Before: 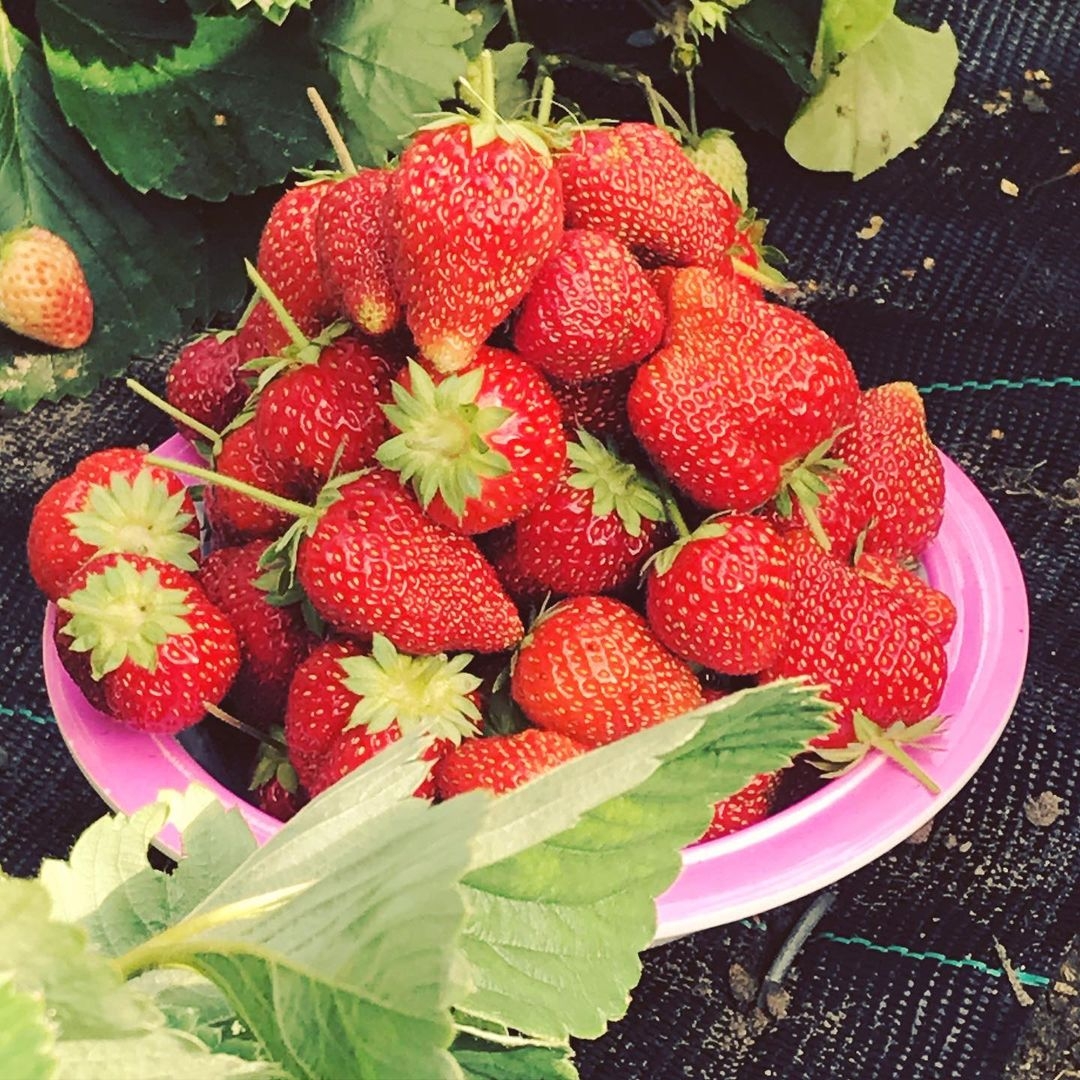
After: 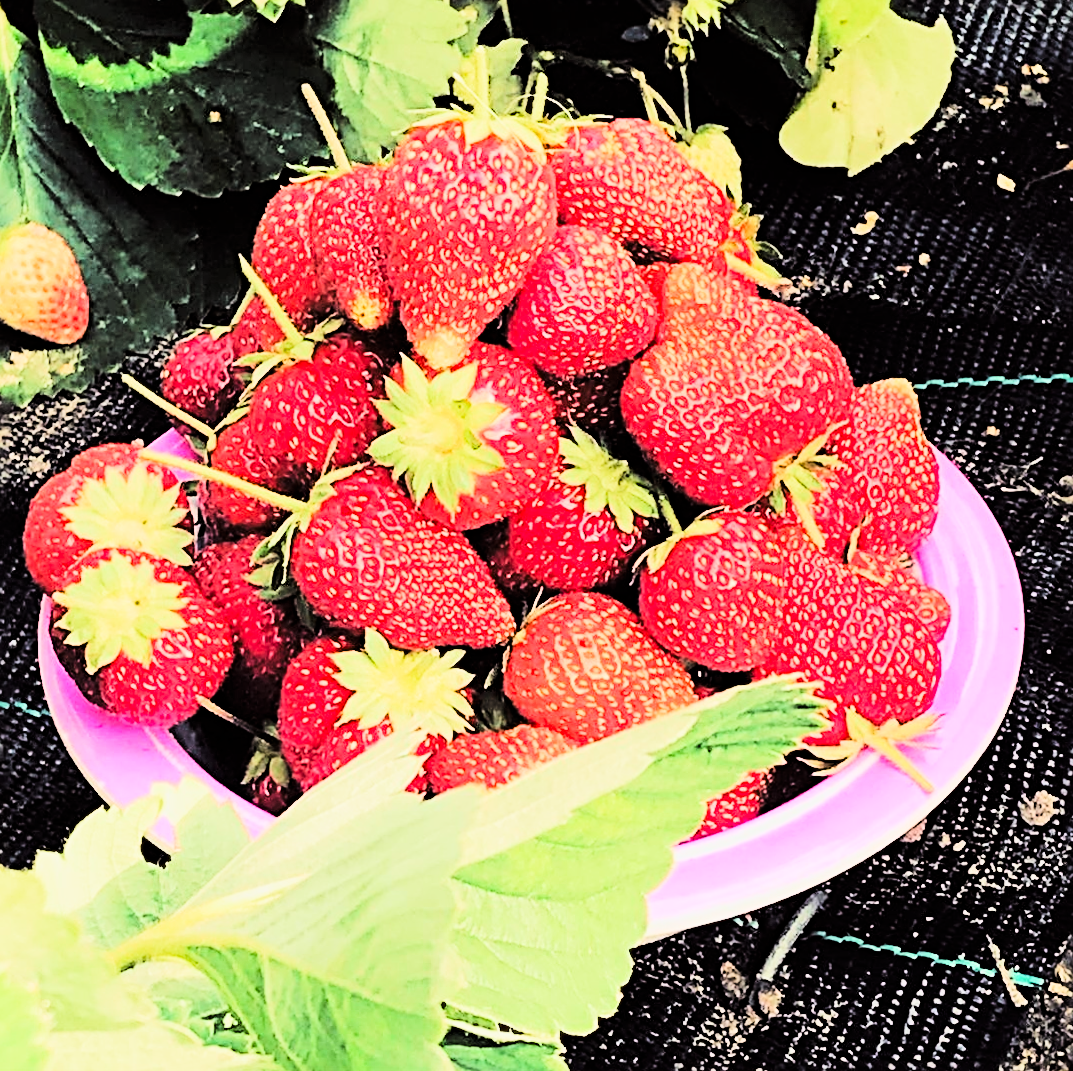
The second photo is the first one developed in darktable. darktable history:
tone curve: curves: ch0 [(0, 0) (0.004, 0) (0.133, 0.071) (0.325, 0.456) (0.832, 0.957) (1, 1)], color space Lab, linked channels, preserve colors none
rotate and perspective: rotation 0.192°, lens shift (horizontal) -0.015, crop left 0.005, crop right 0.996, crop top 0.006, crop bottom 0.99
tone equalizer: -8 EV -0.75 EV, -7 EV -0.7 EV, -6 EV -0.6 EV, -5 EV -0.4 EV, -3 EV 0.4 EV, -2 EV 0.6 EV, -1 EV 0.7 EV, +0 EV 0.75 EV, edges refinement/feathering 500, mask exposure compensation -1.57 EV, preserve details no
filmic rgb: black relative exposure -8.79 EV, white relative exposure 4.98 EV, threshold 3 EV, target black luminance 0%, hardness 3.77, latitude 66.33%, contrast 0.822, shadows ↔ highlights balance 20%, color science v5 (2021), contrast in shadows safe, contrast in highlights safe, enable highlight reconstruction true
sharpen: radius 4
